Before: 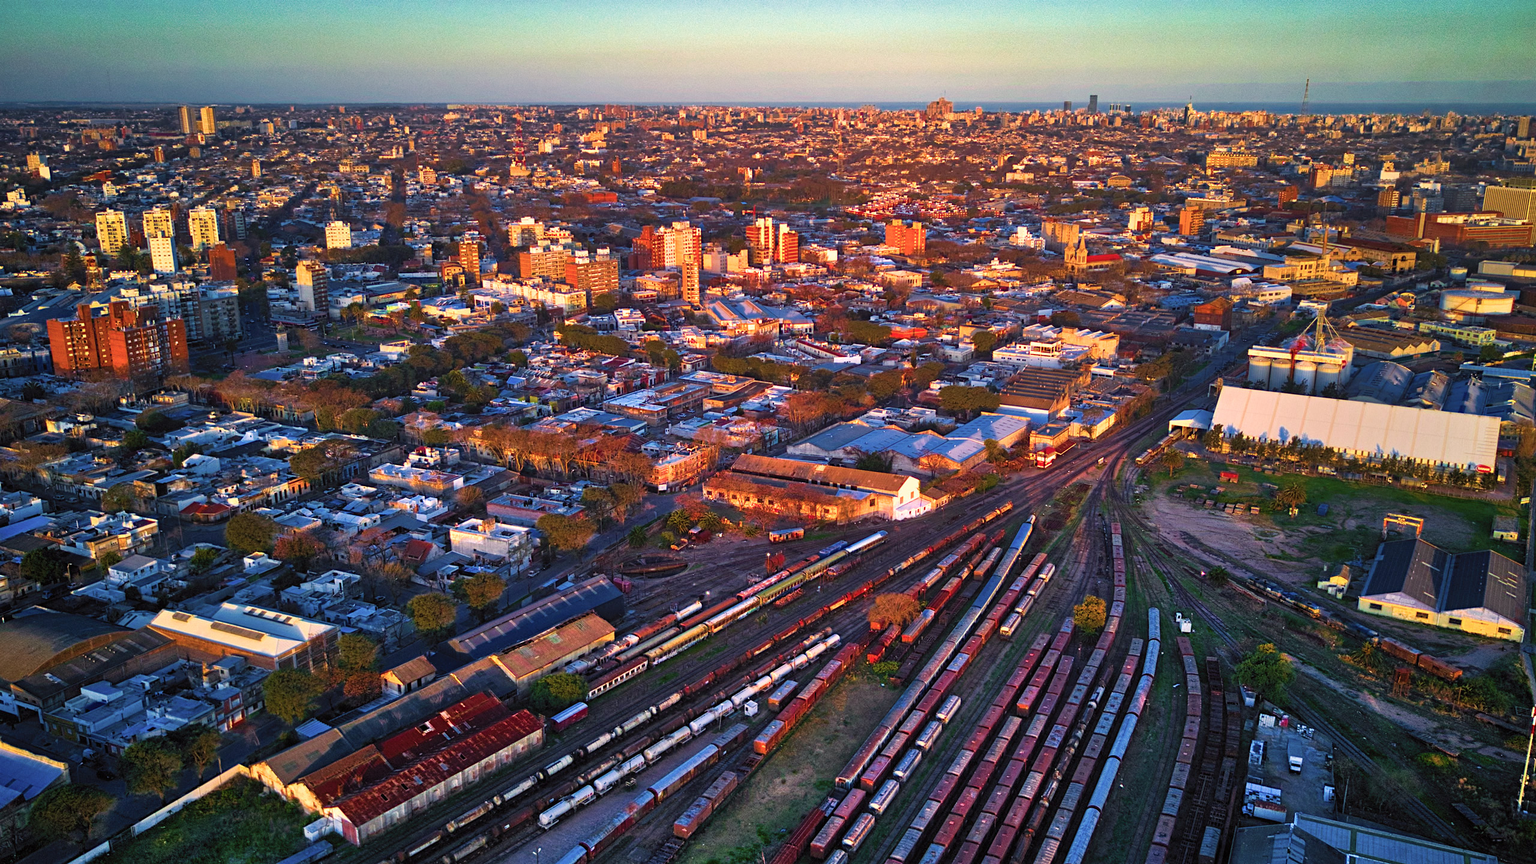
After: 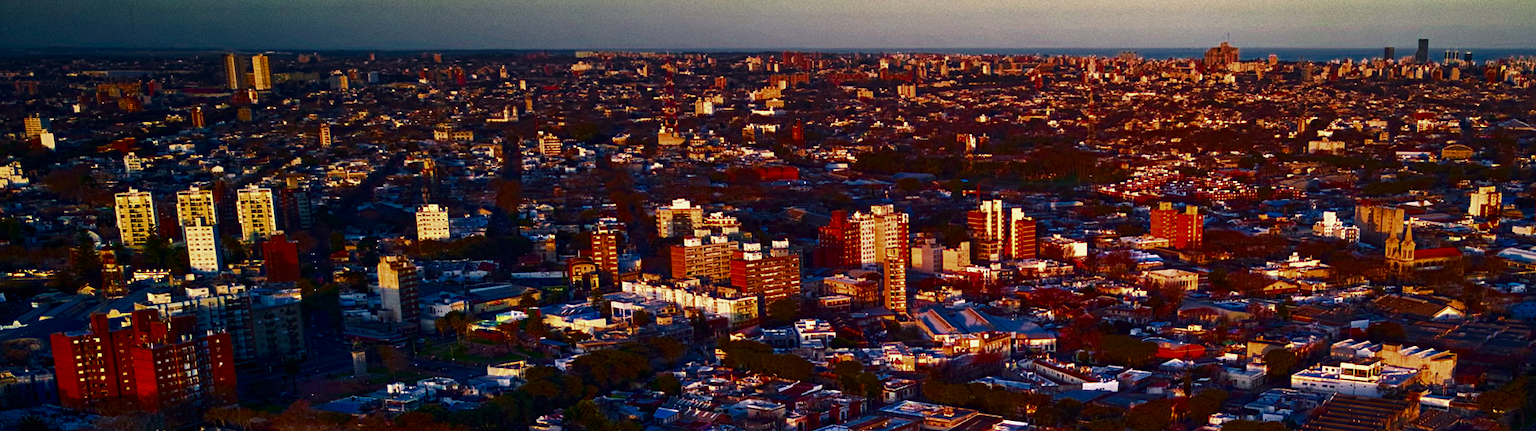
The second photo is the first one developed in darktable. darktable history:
contrast brightness saturation: brightness -0.52
crop: left 0.579%, top 7.627%, right 23.167%, bottom 54.275%
